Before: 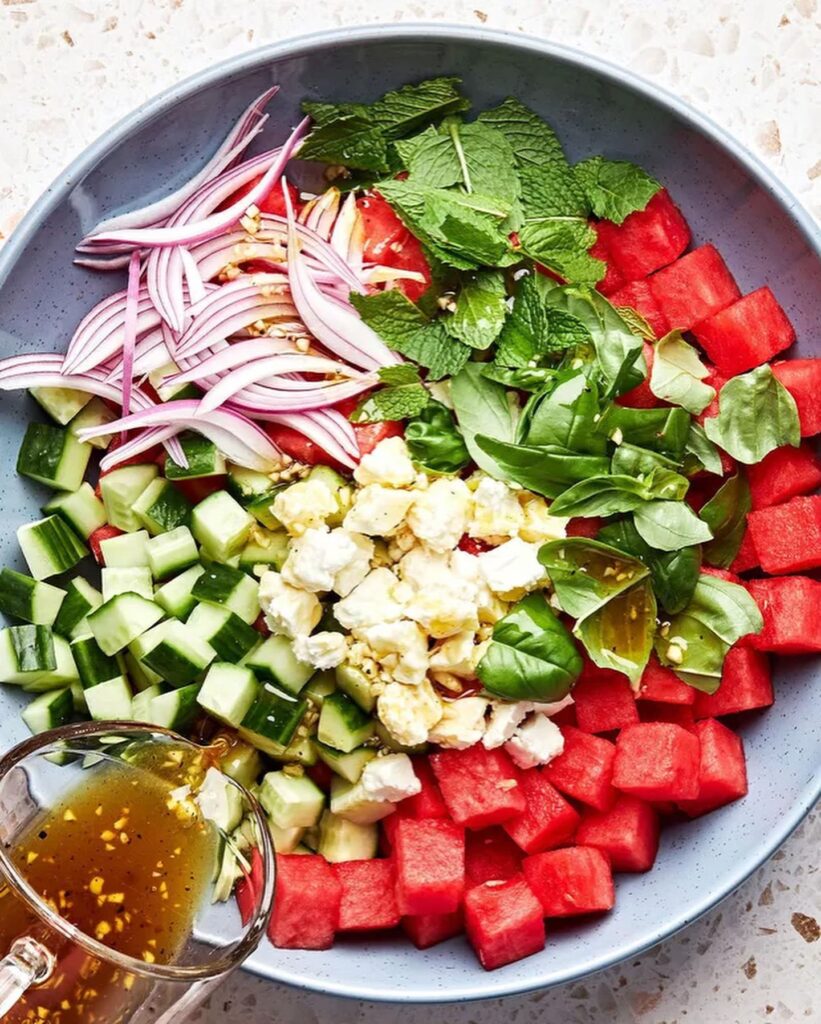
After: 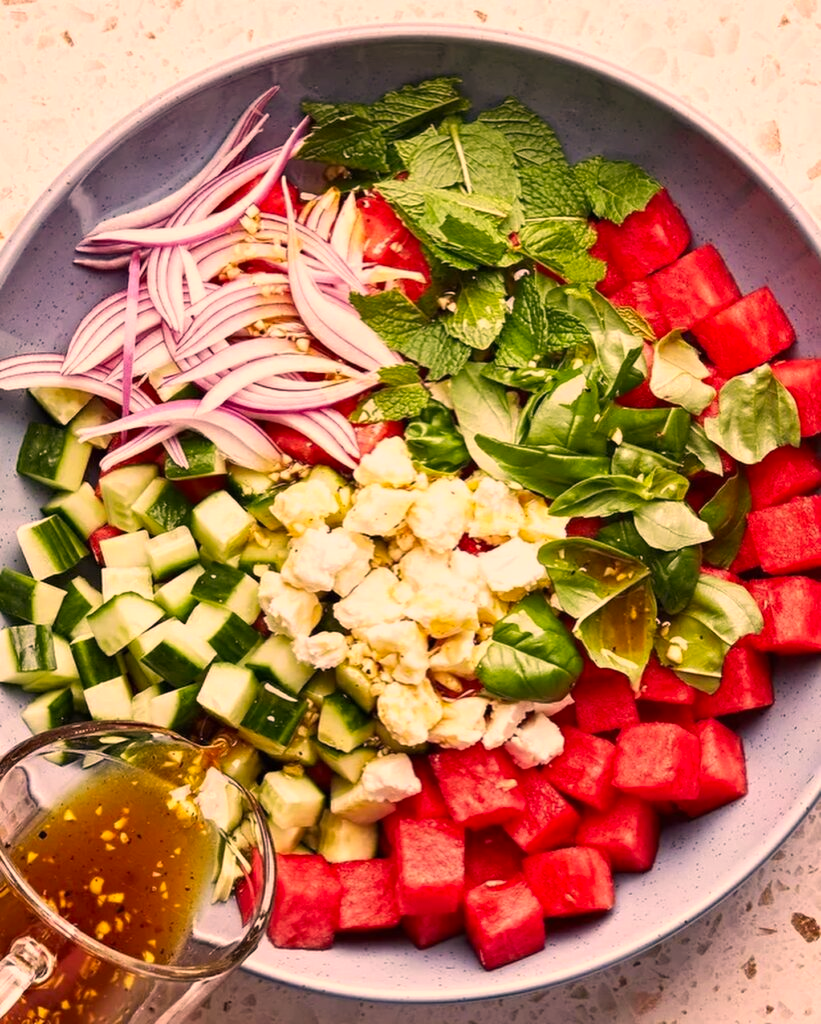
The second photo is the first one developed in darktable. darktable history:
color correction: highlights a* 21.88, highlights b* 22.25
